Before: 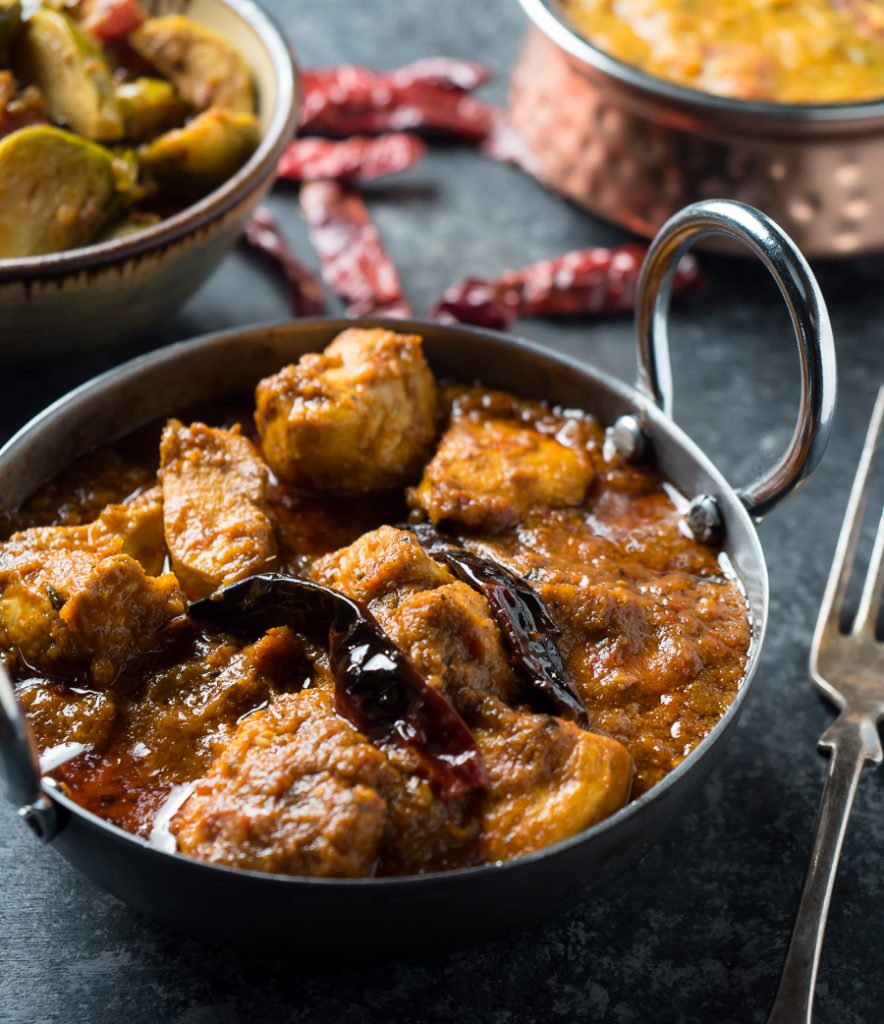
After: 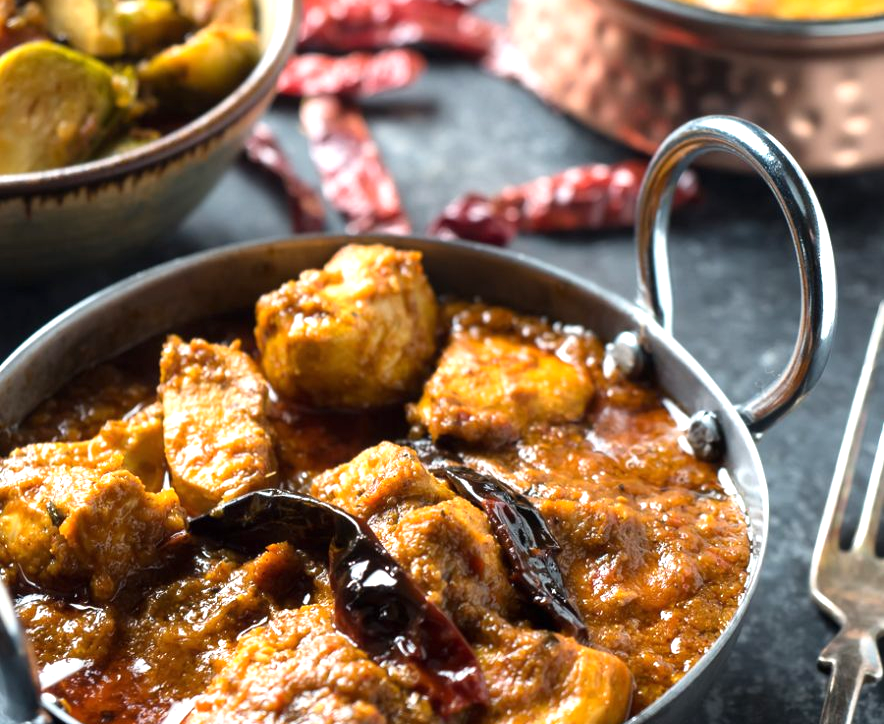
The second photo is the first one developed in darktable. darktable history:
exposure: black level correction 0, exposure 0.7 EV, compensate exposure bias true, compensate highlight preservation false
crop and rotate: top 8.293%, bottom 20.996%
